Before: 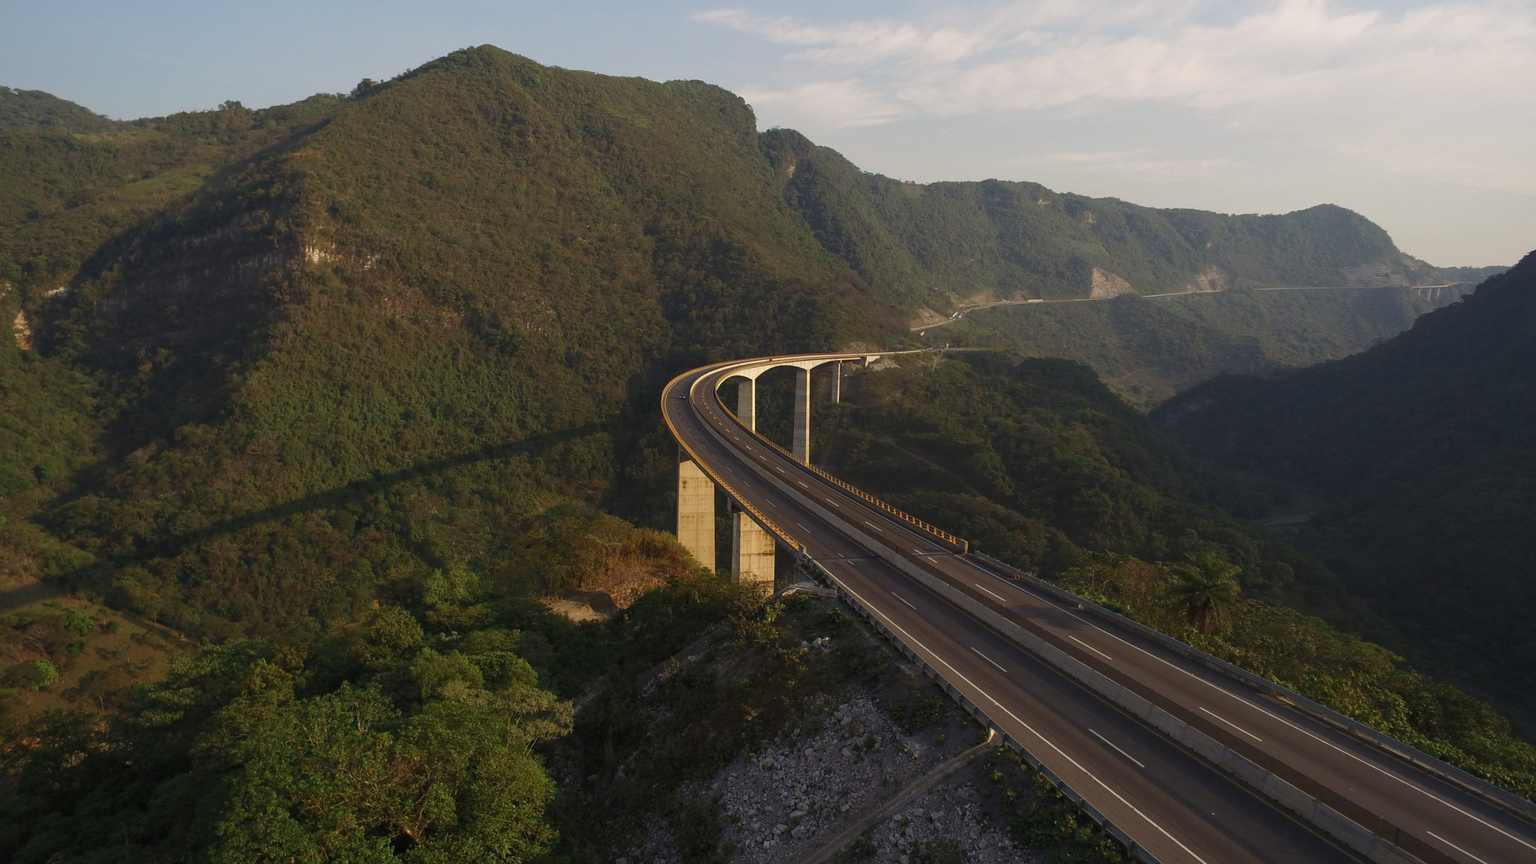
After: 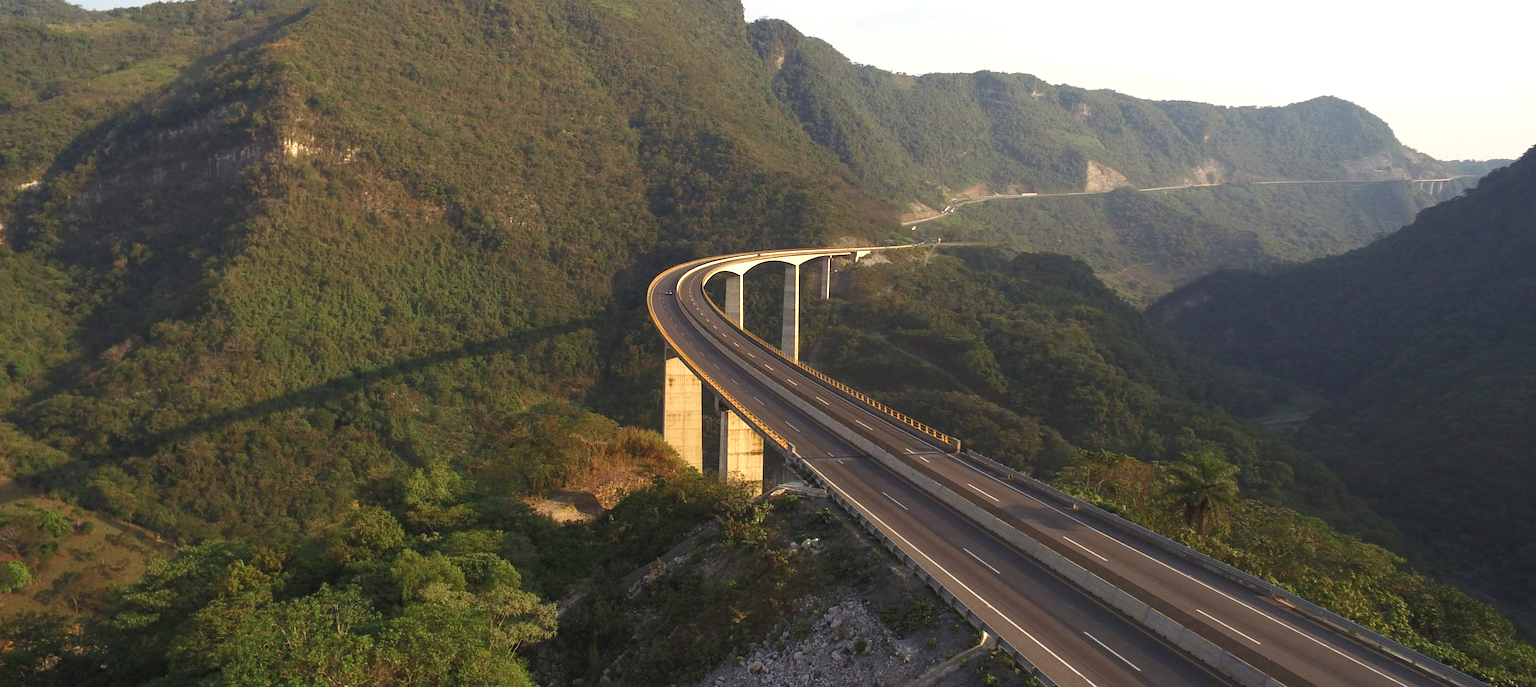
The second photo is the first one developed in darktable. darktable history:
exposure: black level correction 0, exposure 1 EV, compensate exposure bias true, compensate highlight preservation false
crop and rotate: left 1.814%, top 12.818%, right 0.25%, bottom 9.225%
